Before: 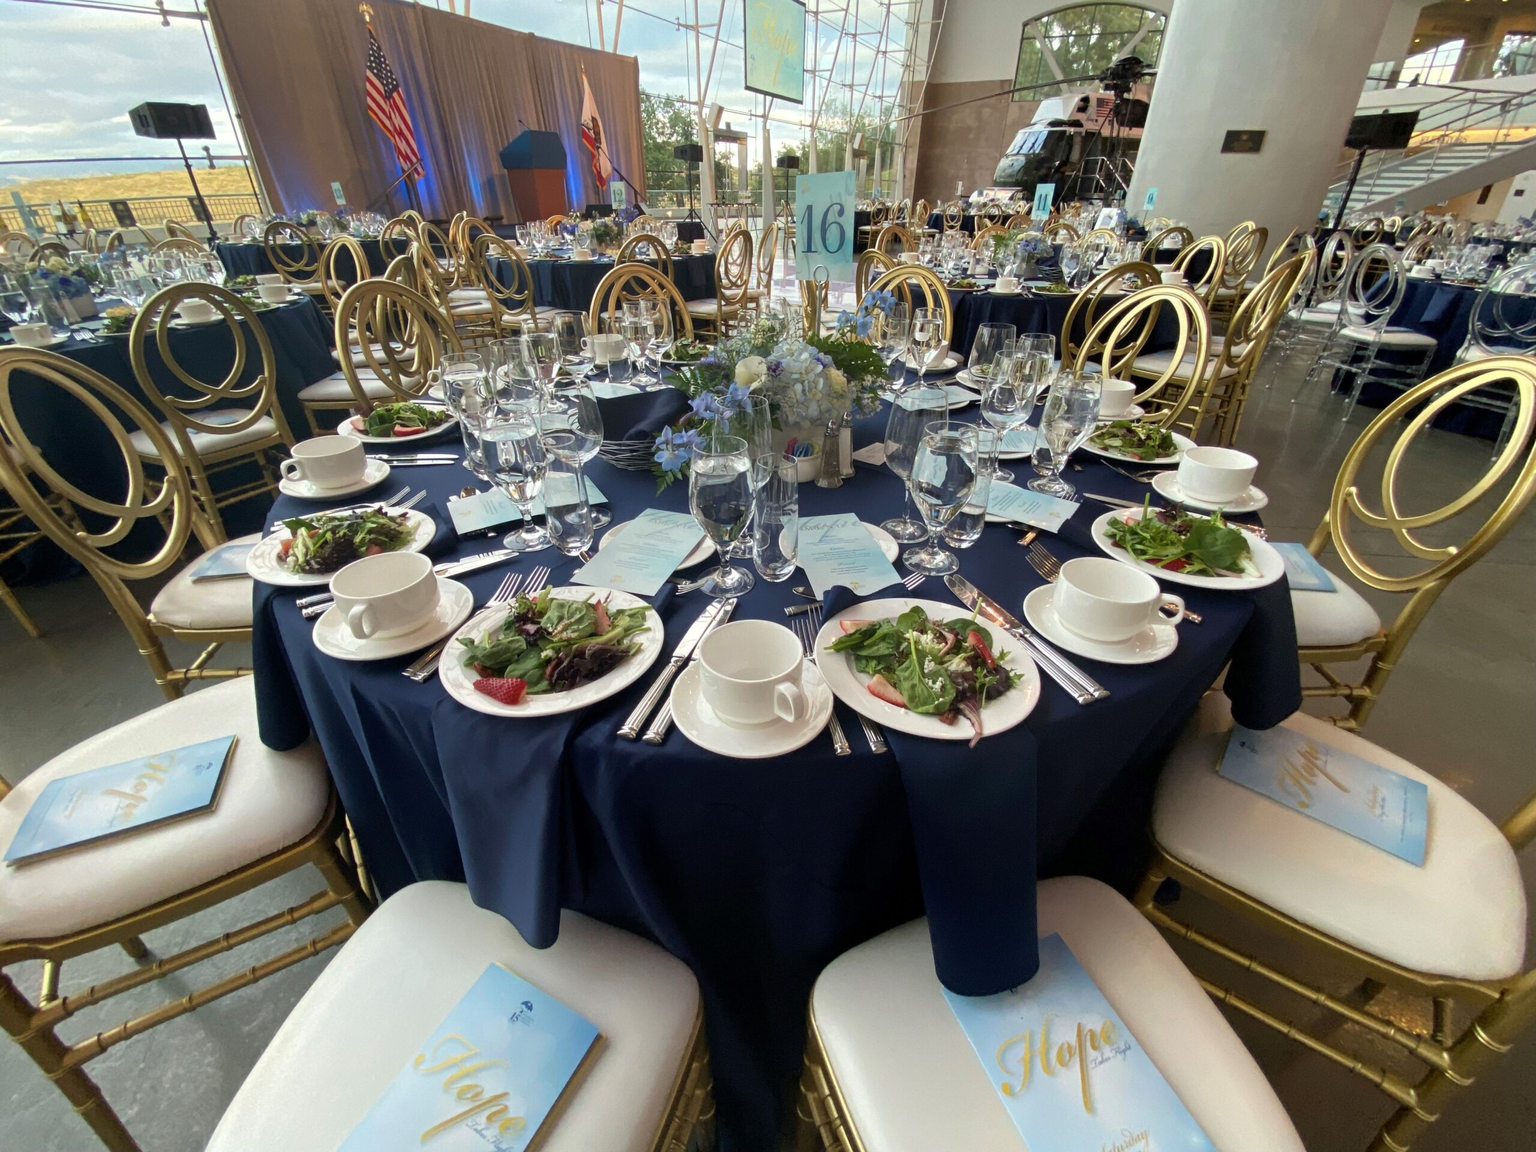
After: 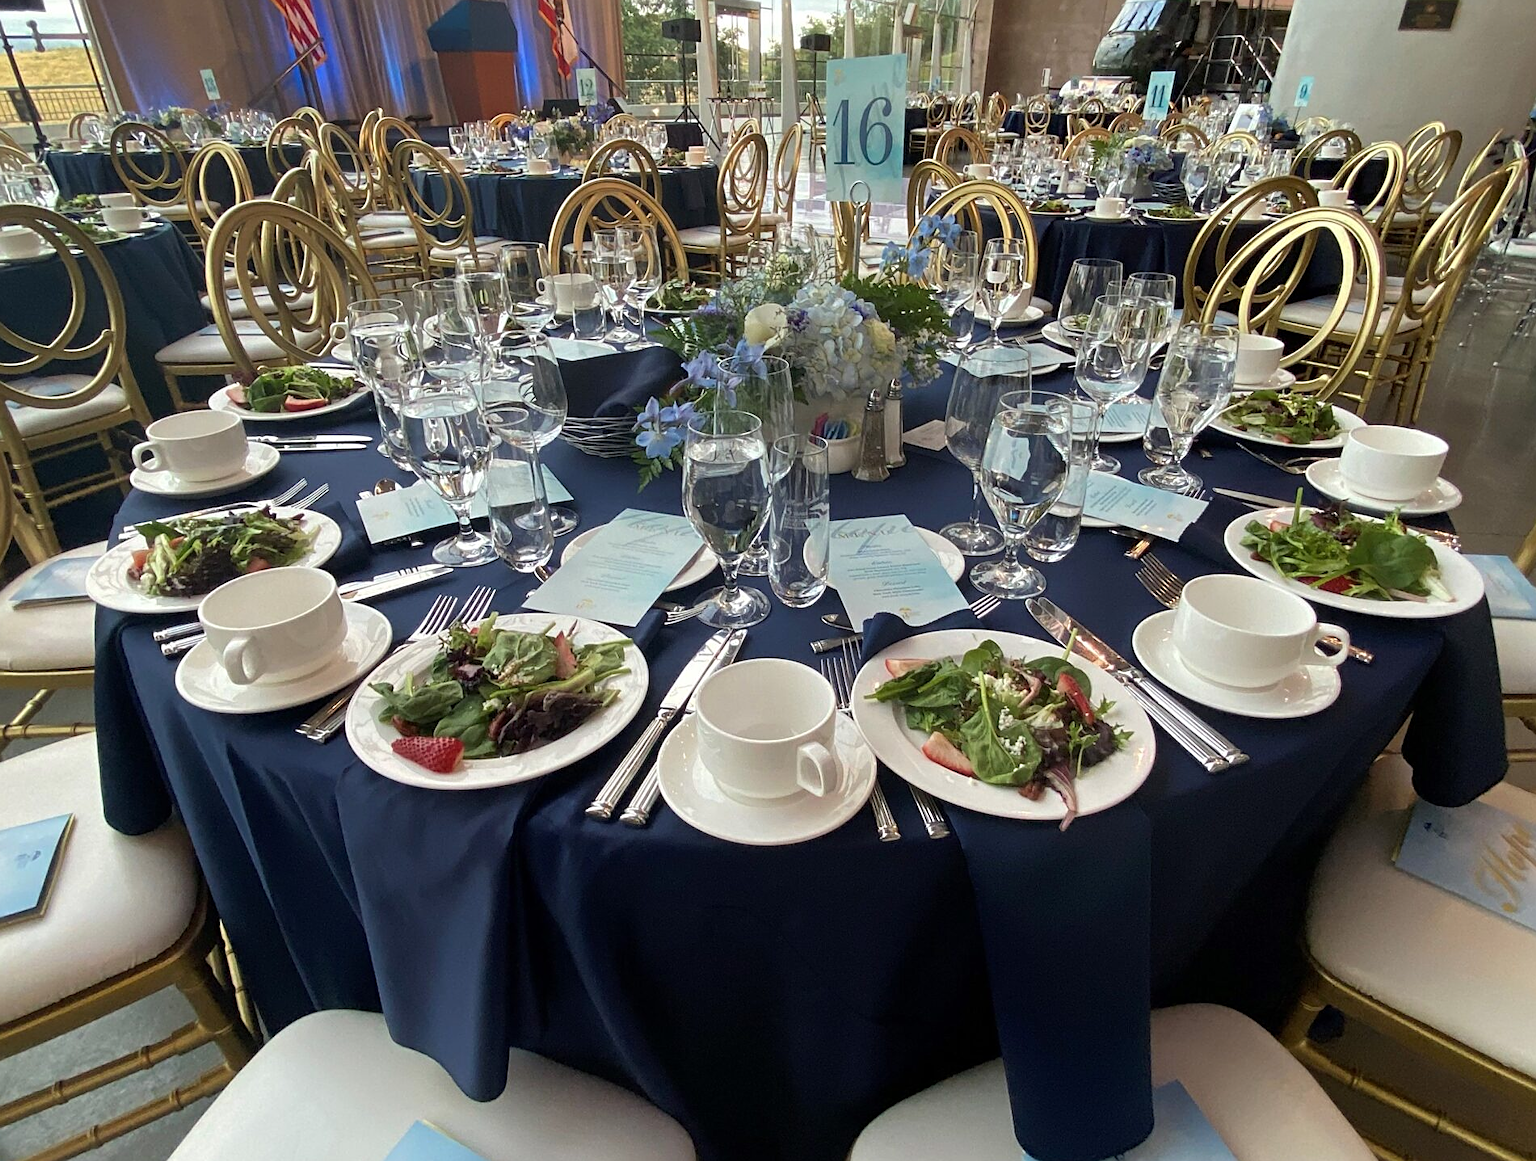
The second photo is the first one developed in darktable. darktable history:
sharpen: on, module defaults
crop and rotate: left 11.888%, top 11.404%, right 13.849%, bottom 13.741%
color correction: highlights a* 0.005, highlights b* -0.526
